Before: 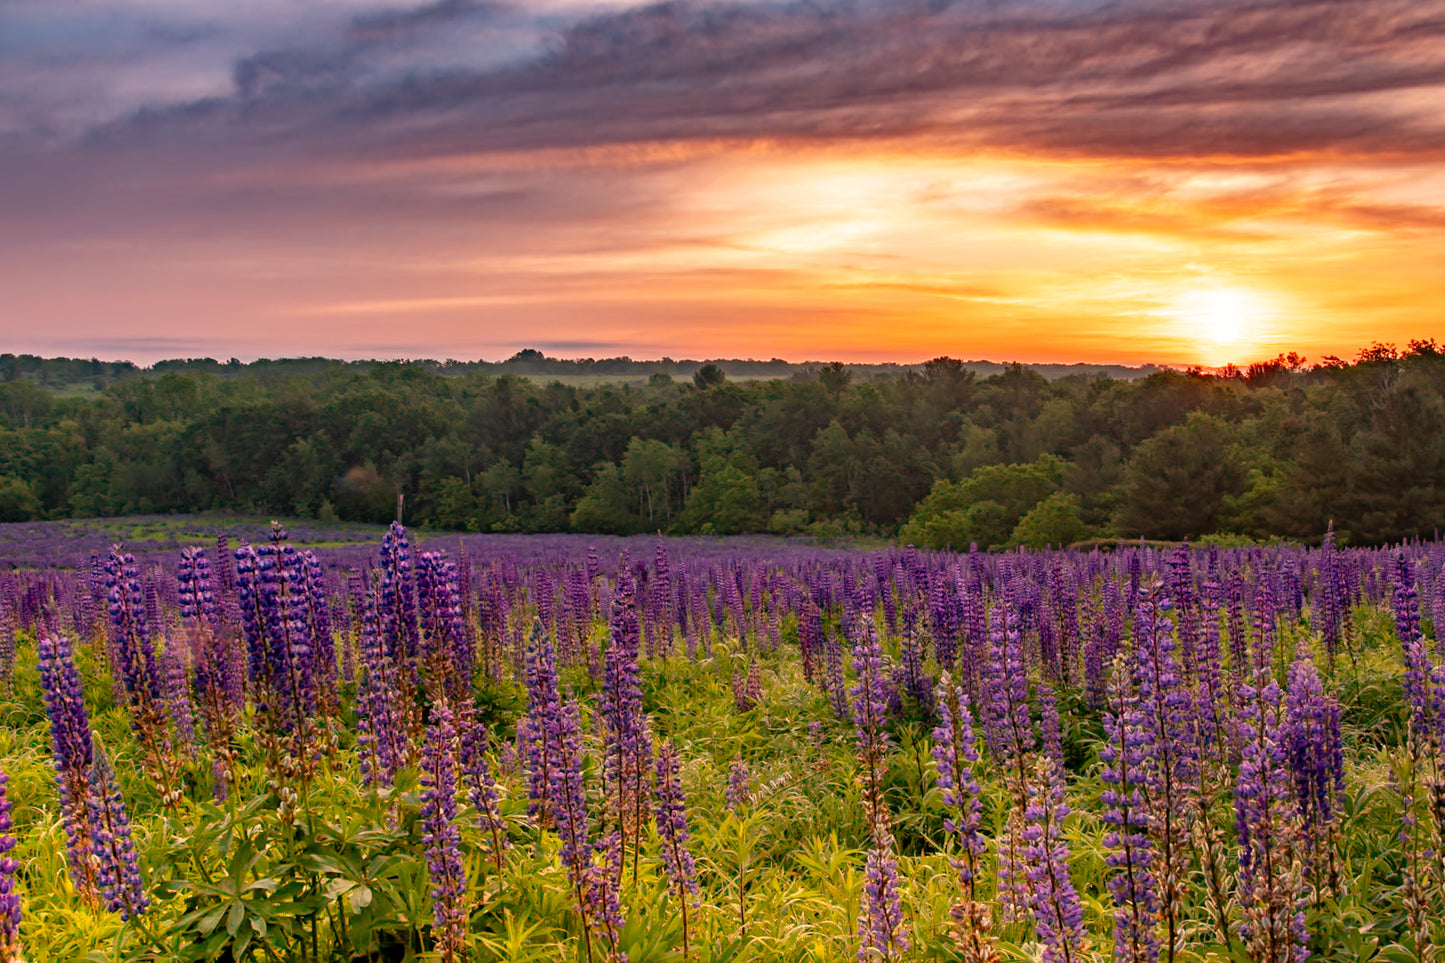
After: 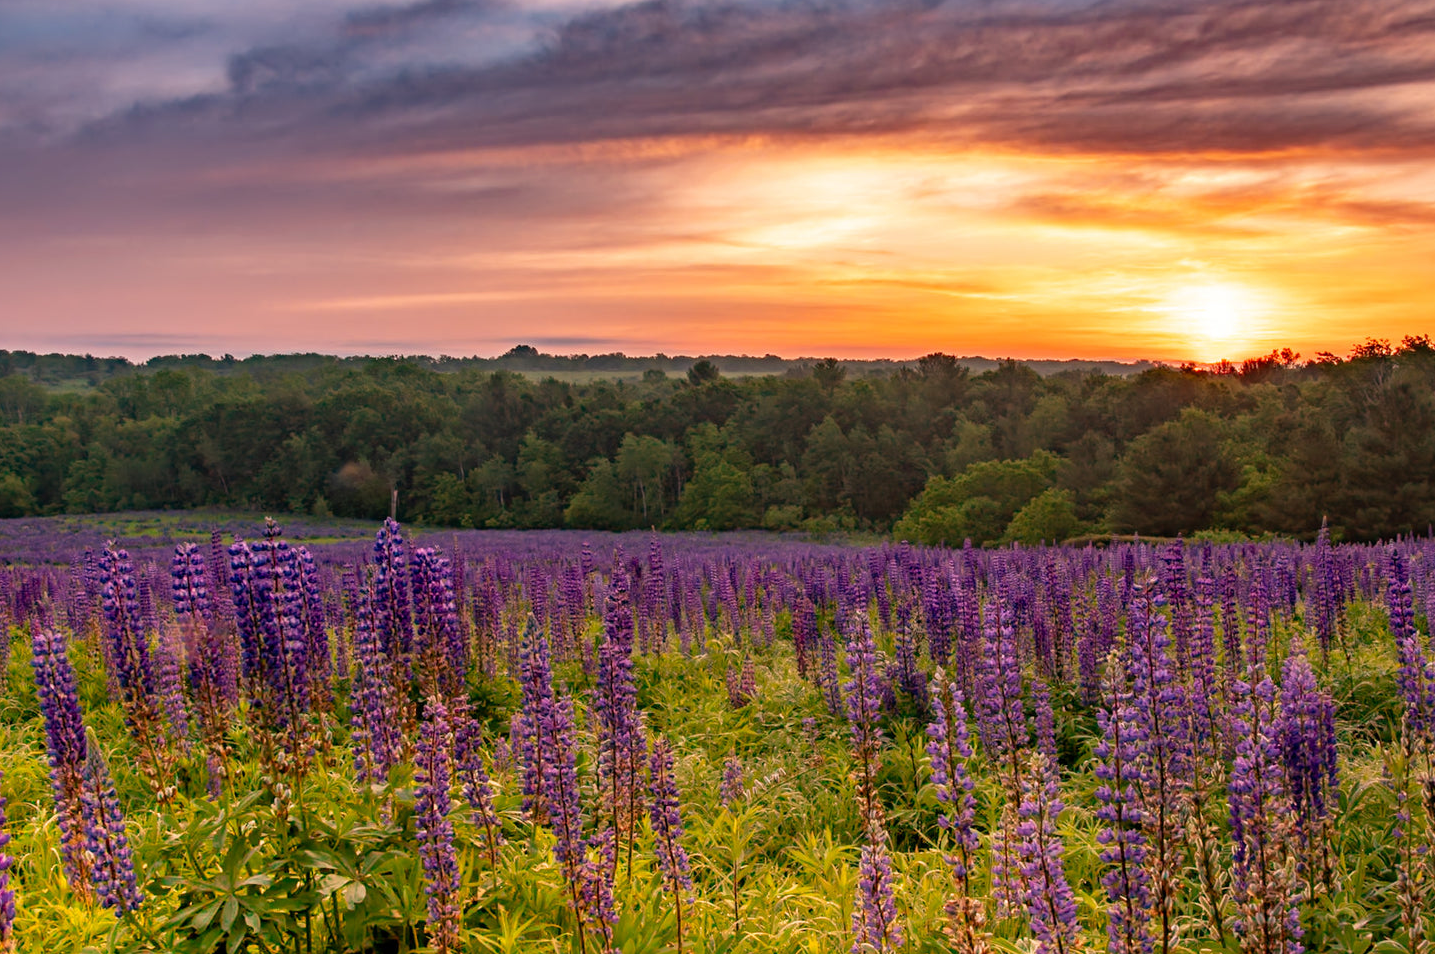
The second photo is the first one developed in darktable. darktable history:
crop: left 0.434%, top 0.485%, right 0.244%, bottom 0.386%
